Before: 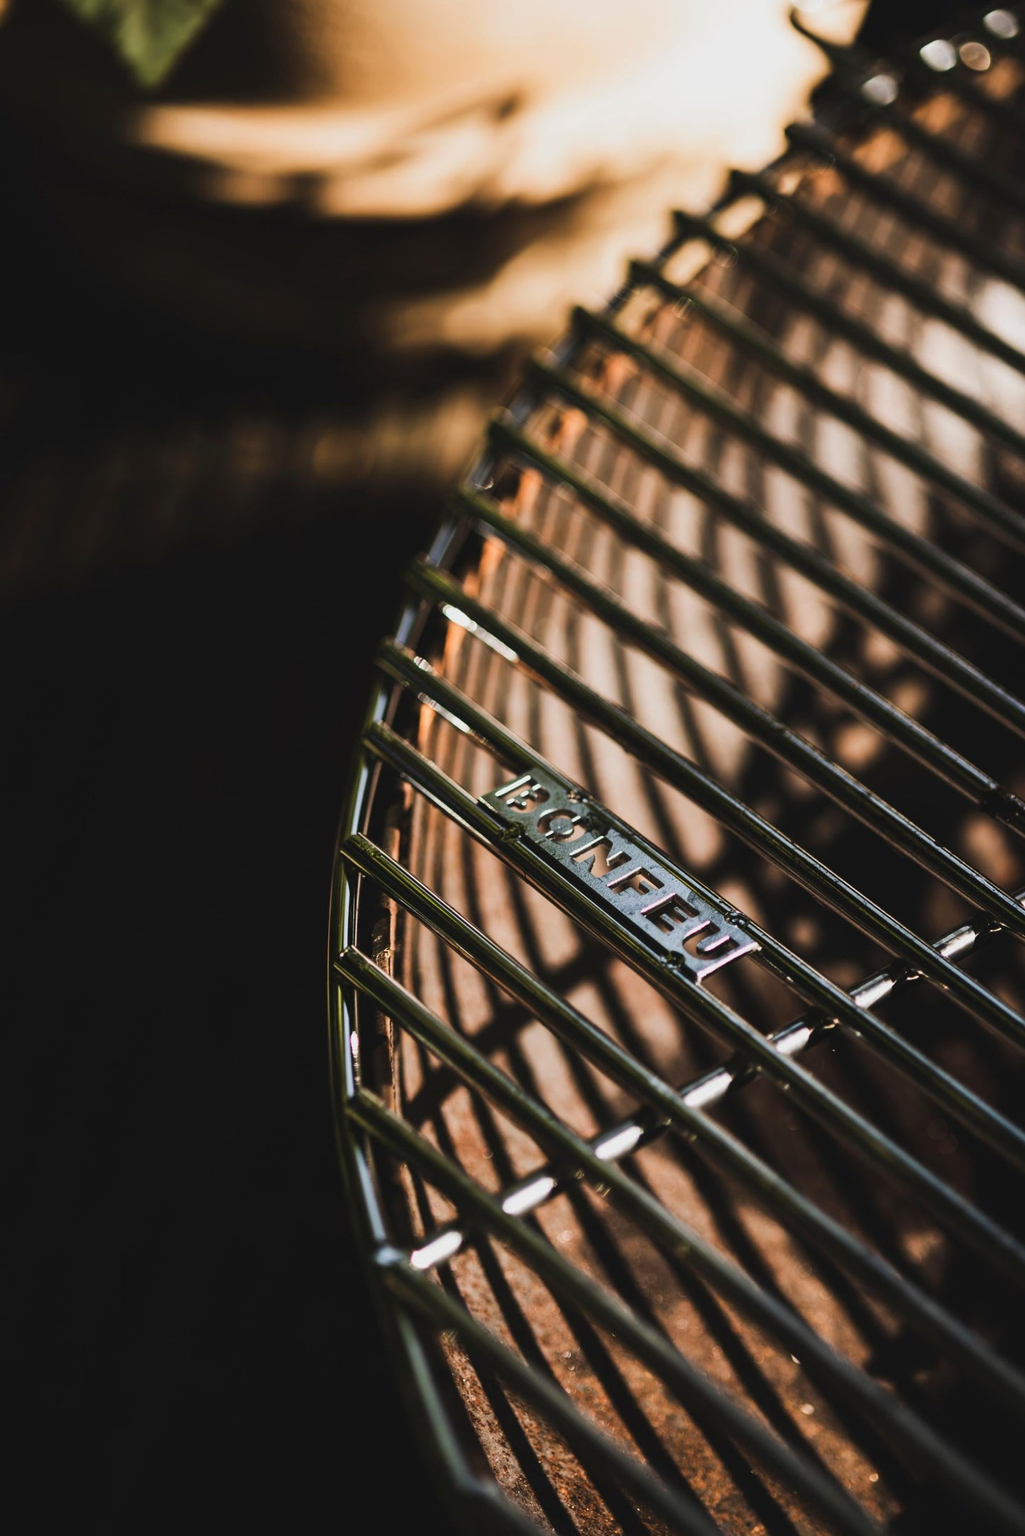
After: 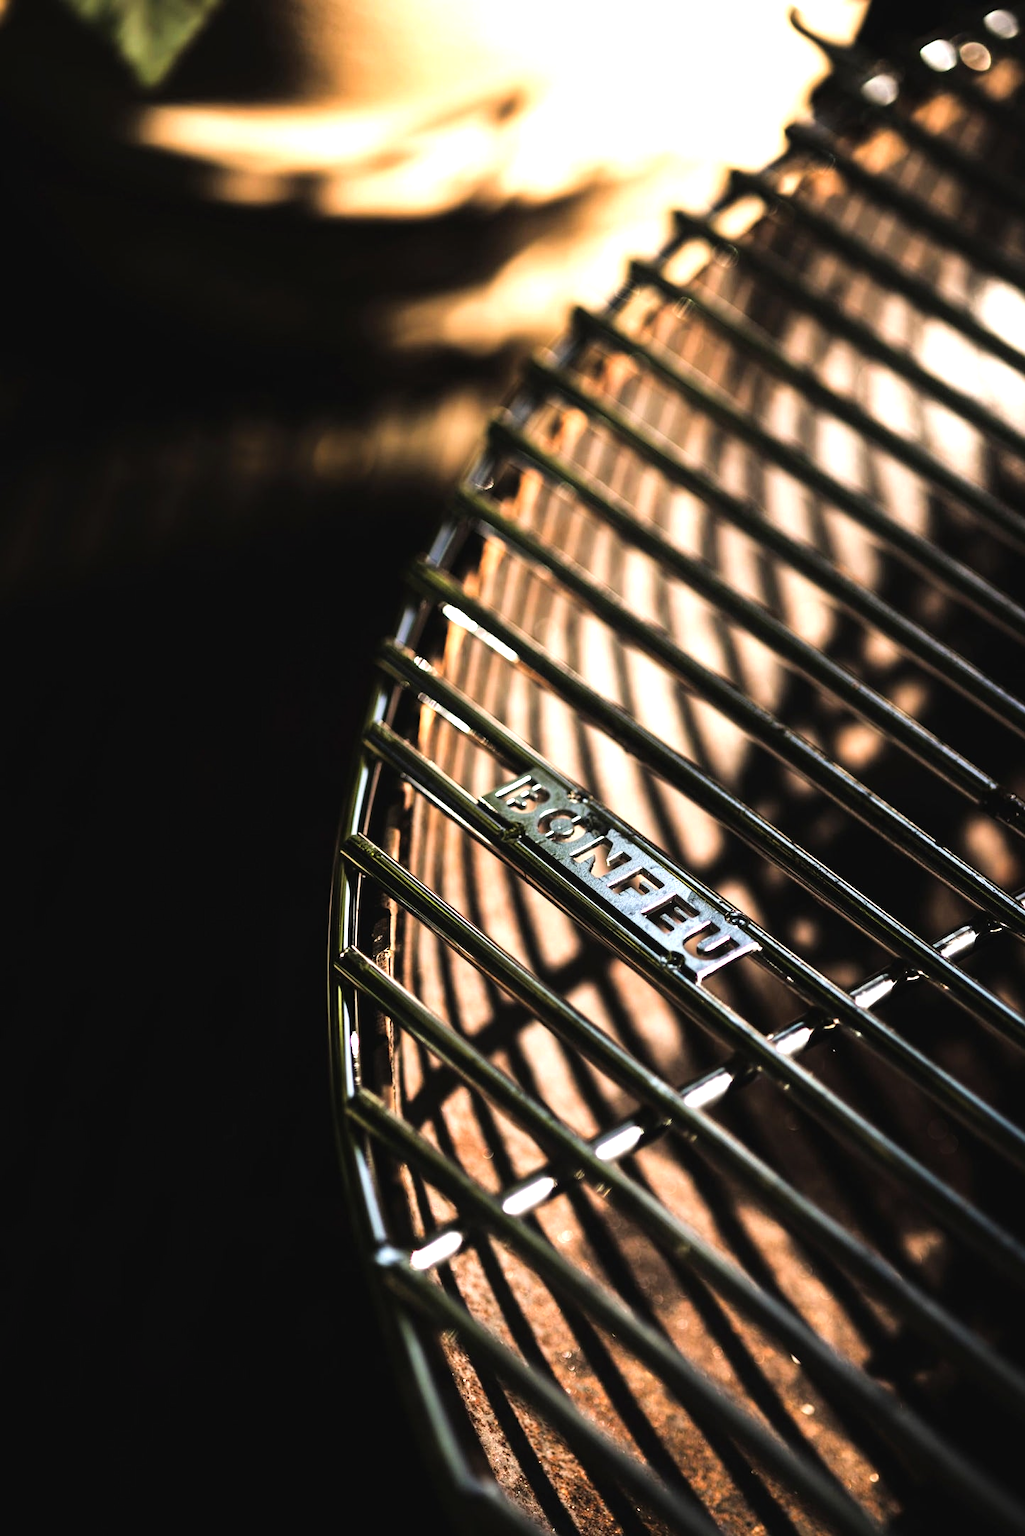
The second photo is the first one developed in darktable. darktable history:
tone equalizer: -8 EV -1.08 EV, -7 EV -1 EV, -6 EV -0.883 EV, -5 EV -0.58 EV, -3 EV 0.592 EV, -2 EV 0.882 EV, -1 EV 1 EV, +0 EV 1.06 EV
